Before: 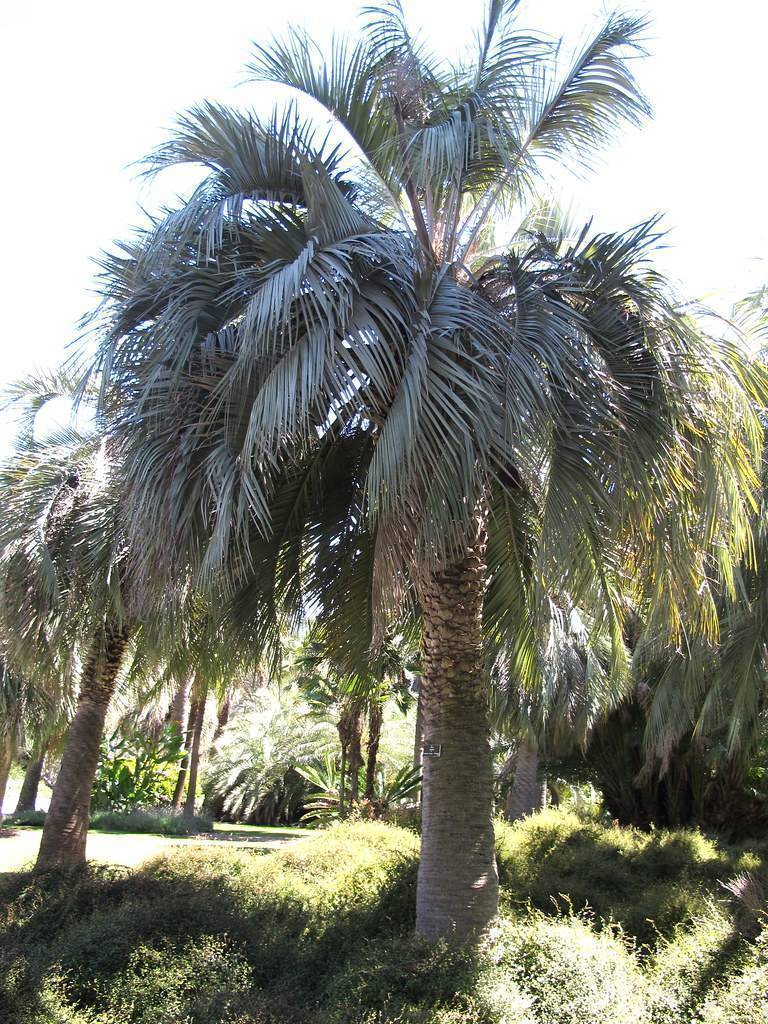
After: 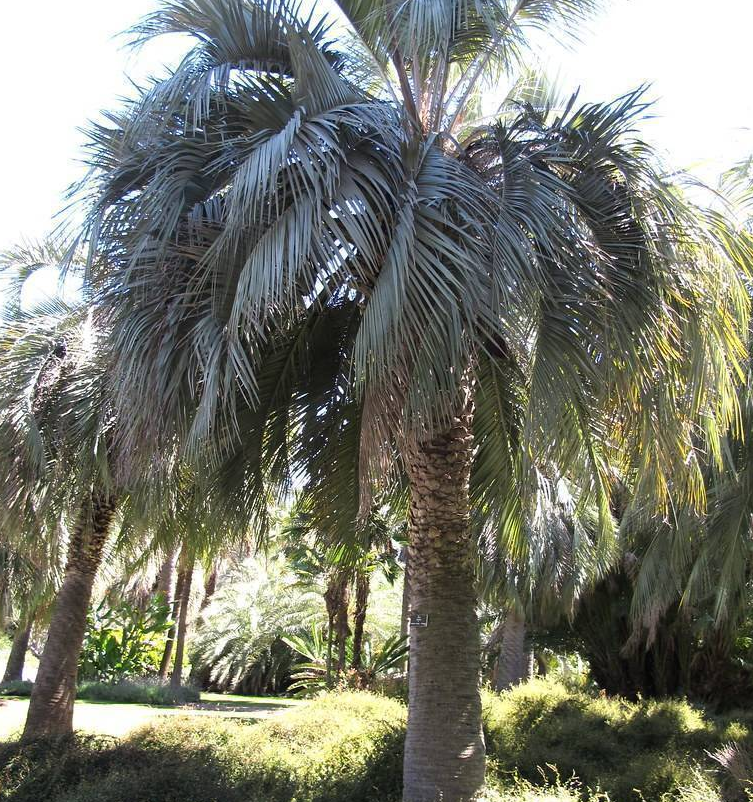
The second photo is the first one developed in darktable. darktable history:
crop and rotate: left 1.819%, top 12.759%, right 0.127%, bottom 8.833%
